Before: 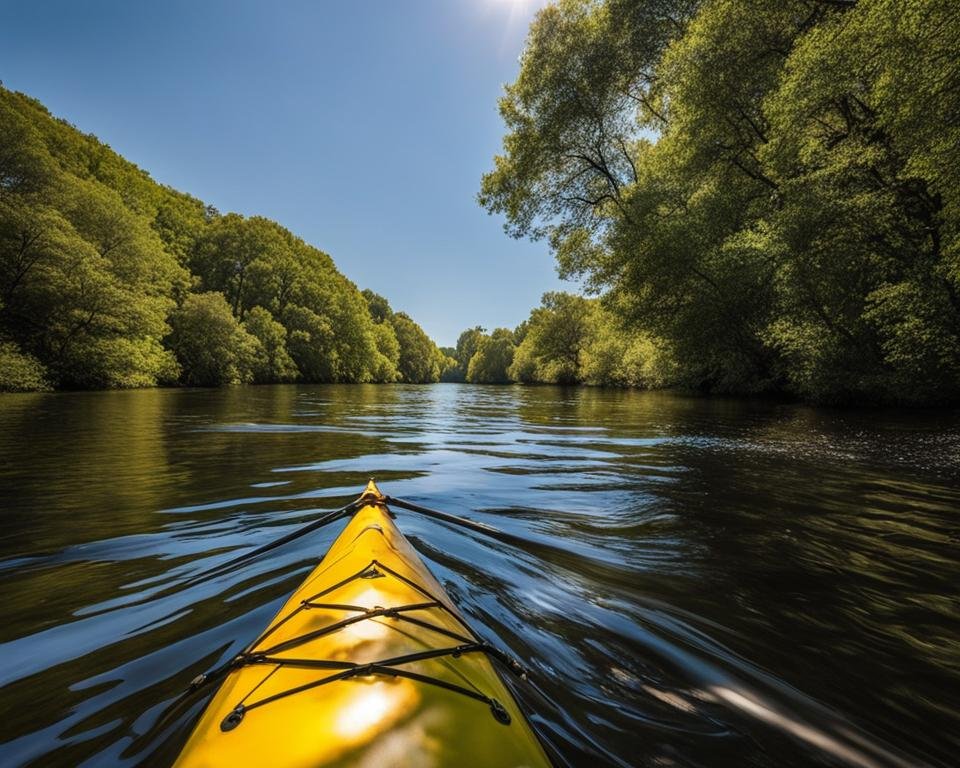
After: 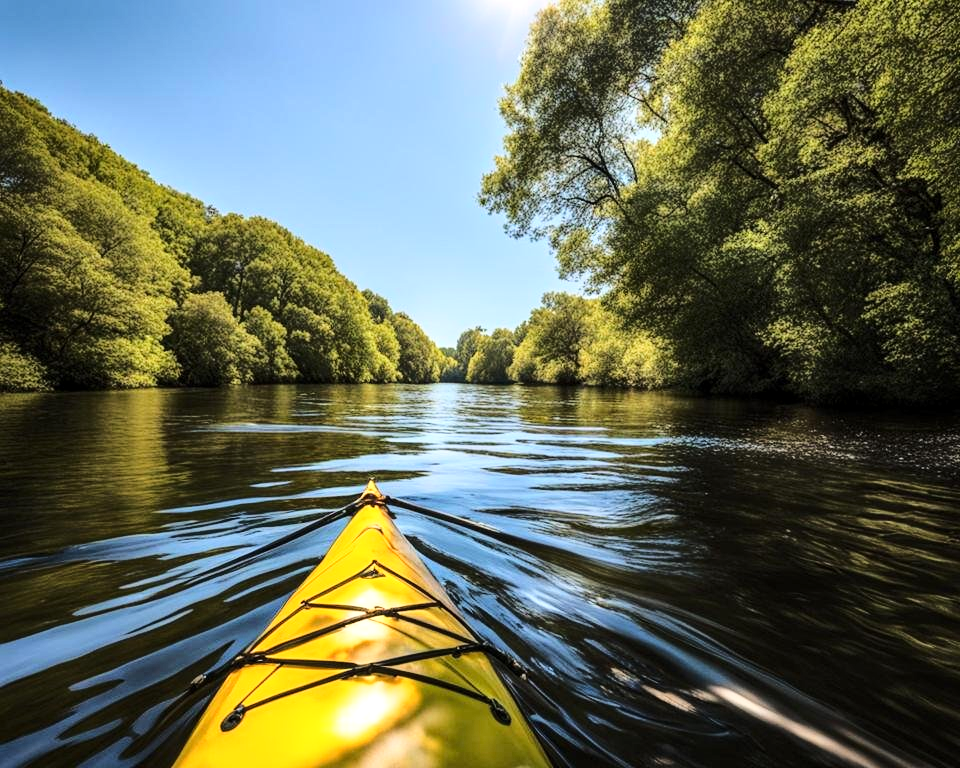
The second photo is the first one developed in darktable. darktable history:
base curve: curves: ch0 [(0, 0) (0.032, 0.037) (0.105, 0.228) (0.435, 0.76) (0.856, 0.983) (1, 1)]
local contrast: highlights 100%, shadows 100%, detail 120%, midtone range 0.2
